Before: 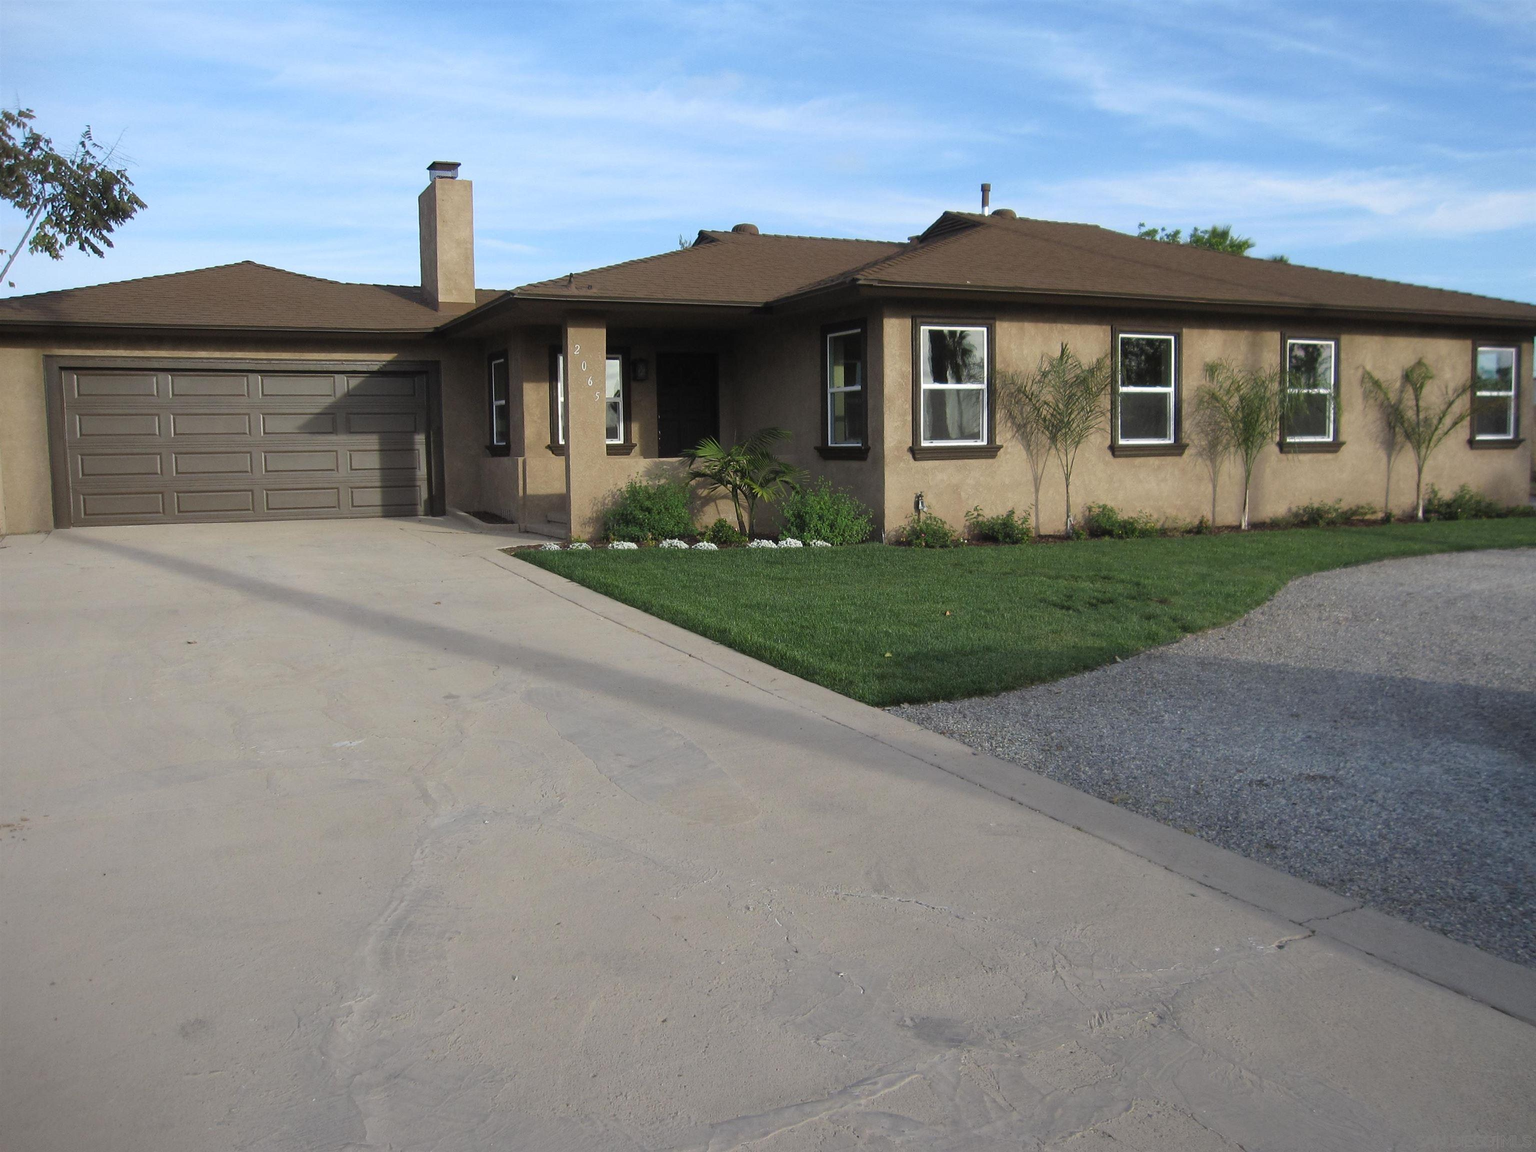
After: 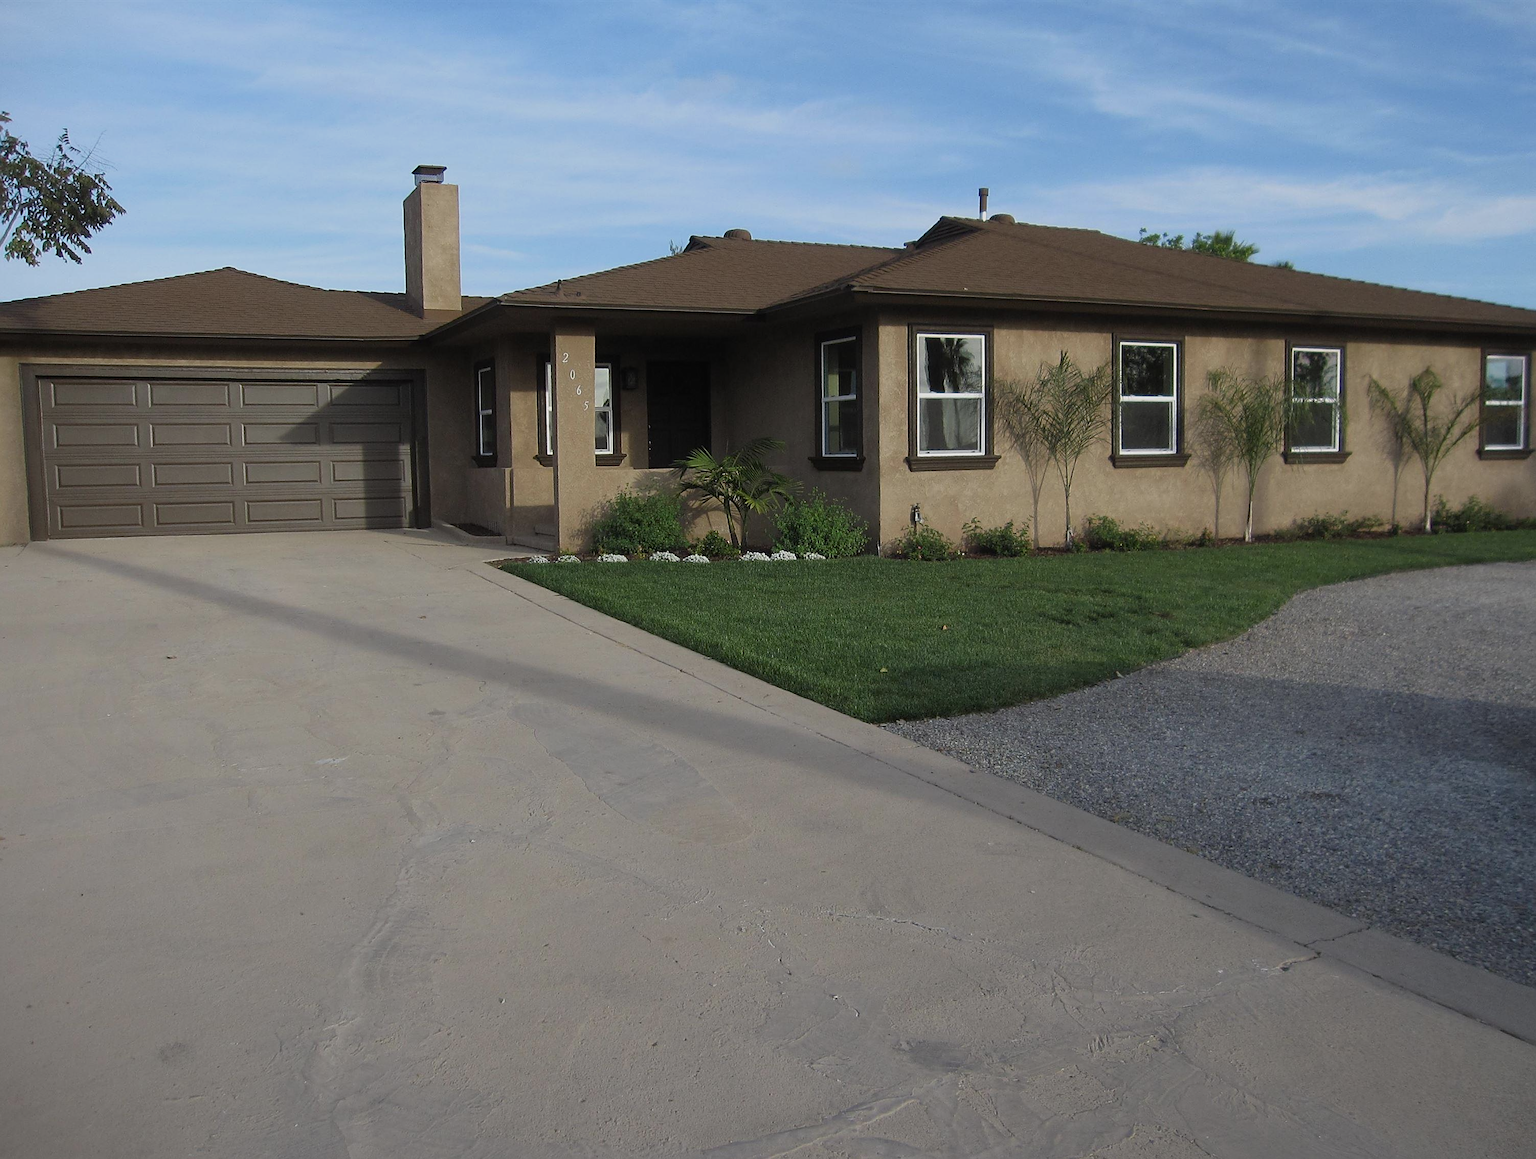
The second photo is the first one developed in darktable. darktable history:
exposure: exposure -0.488 EV, compensate exposure bias true, compensate highlight preservation false
crop and rotate: left 1.601%, right 0.642%, bottom 1.574%
sharpen: on, module defaults
